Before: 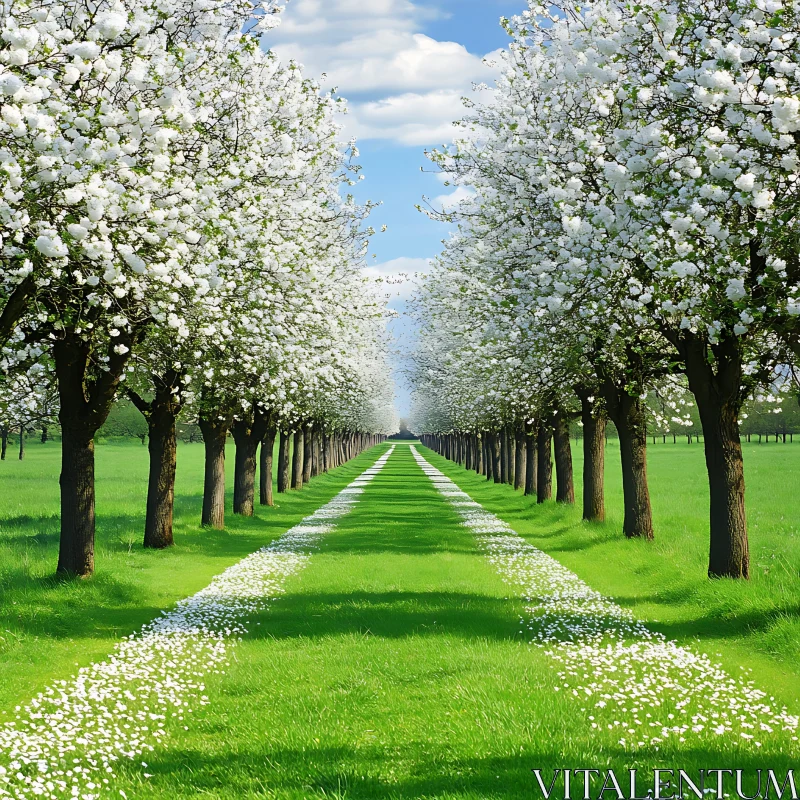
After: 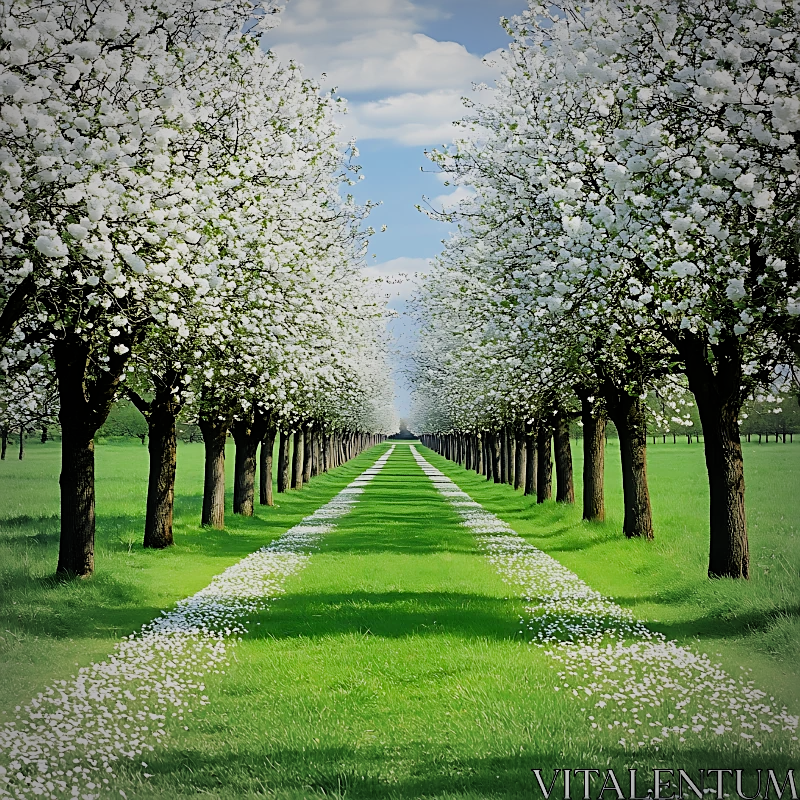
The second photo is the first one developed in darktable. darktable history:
vignetting: fall-off start 71.76%, unbound false
filmic rgb: black relative exposure -7.87 EV, white relative exposure 4.17 EV, hardness 4.02, latitude 51.33%, contrast 1.006, shadows ↔ highlights balance 5.94%, iterations of high-quality reconstruction 0
sharpen: amount 0.49
